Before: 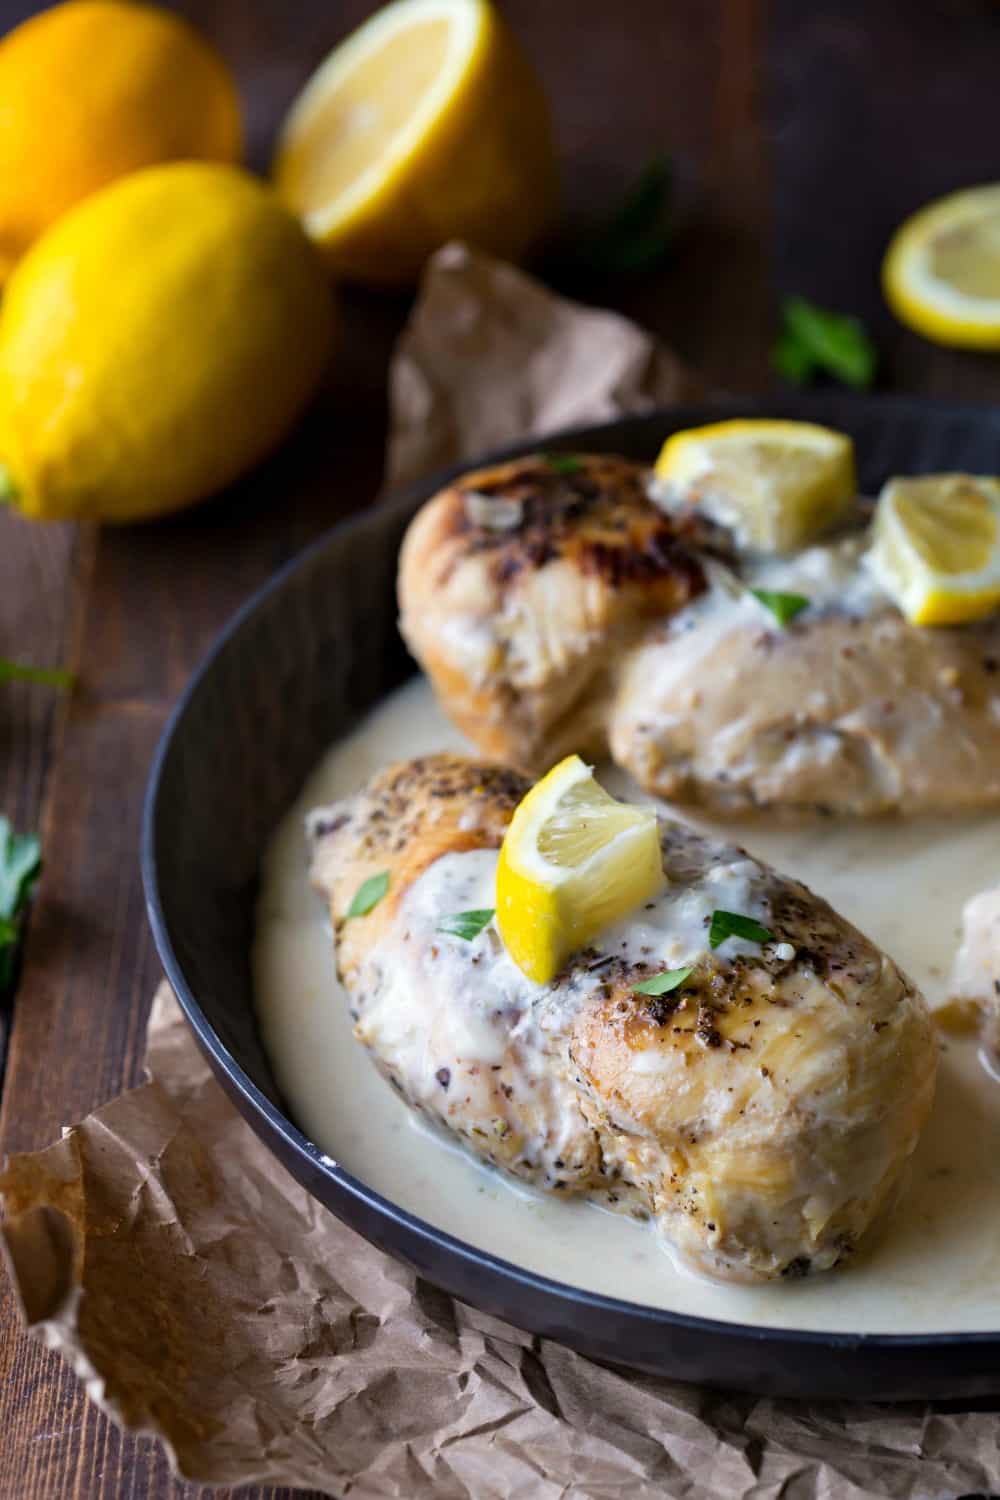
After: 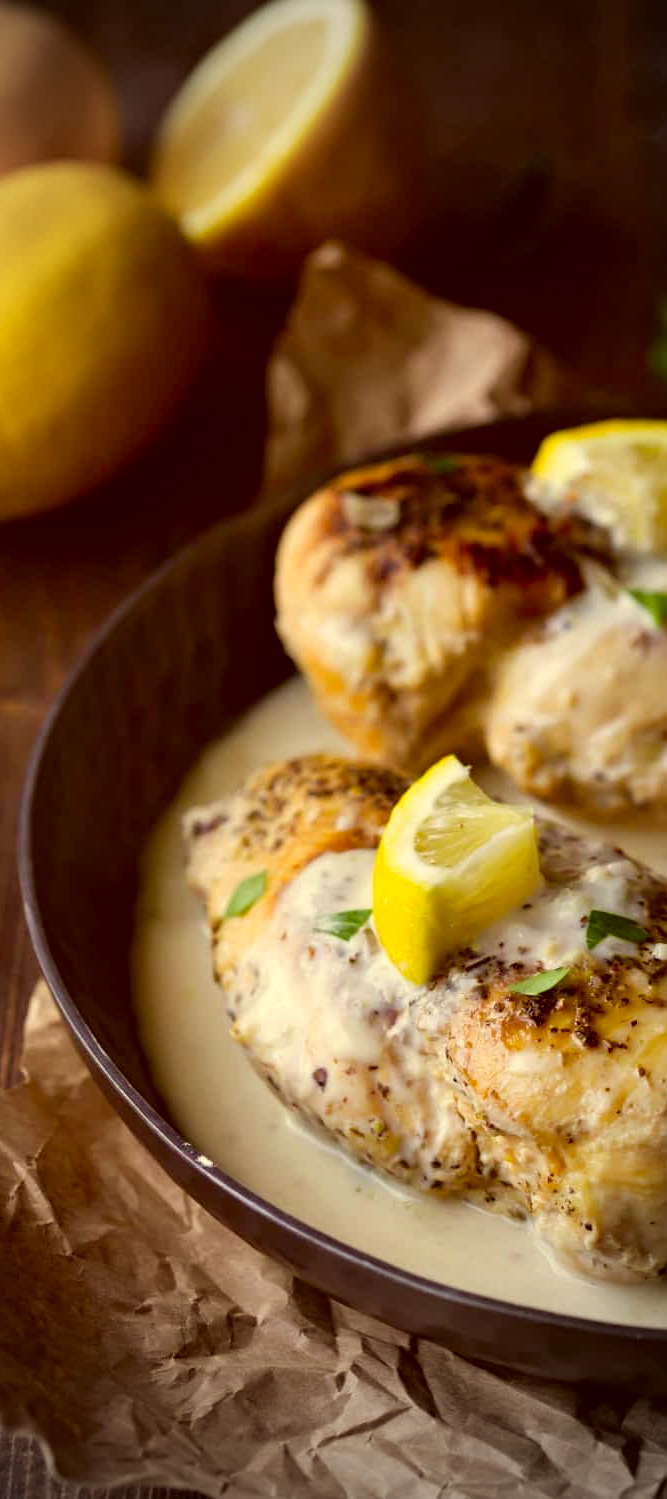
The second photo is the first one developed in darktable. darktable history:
crop and rotate: left 12.338%, right 20.93%
color correction: highlights a* 1.04, highlights b* 24.79, shadows a* 15.44, shadows b* 24.28
vignetting: fall-off start 63.89%, width/height ratio 0.874
